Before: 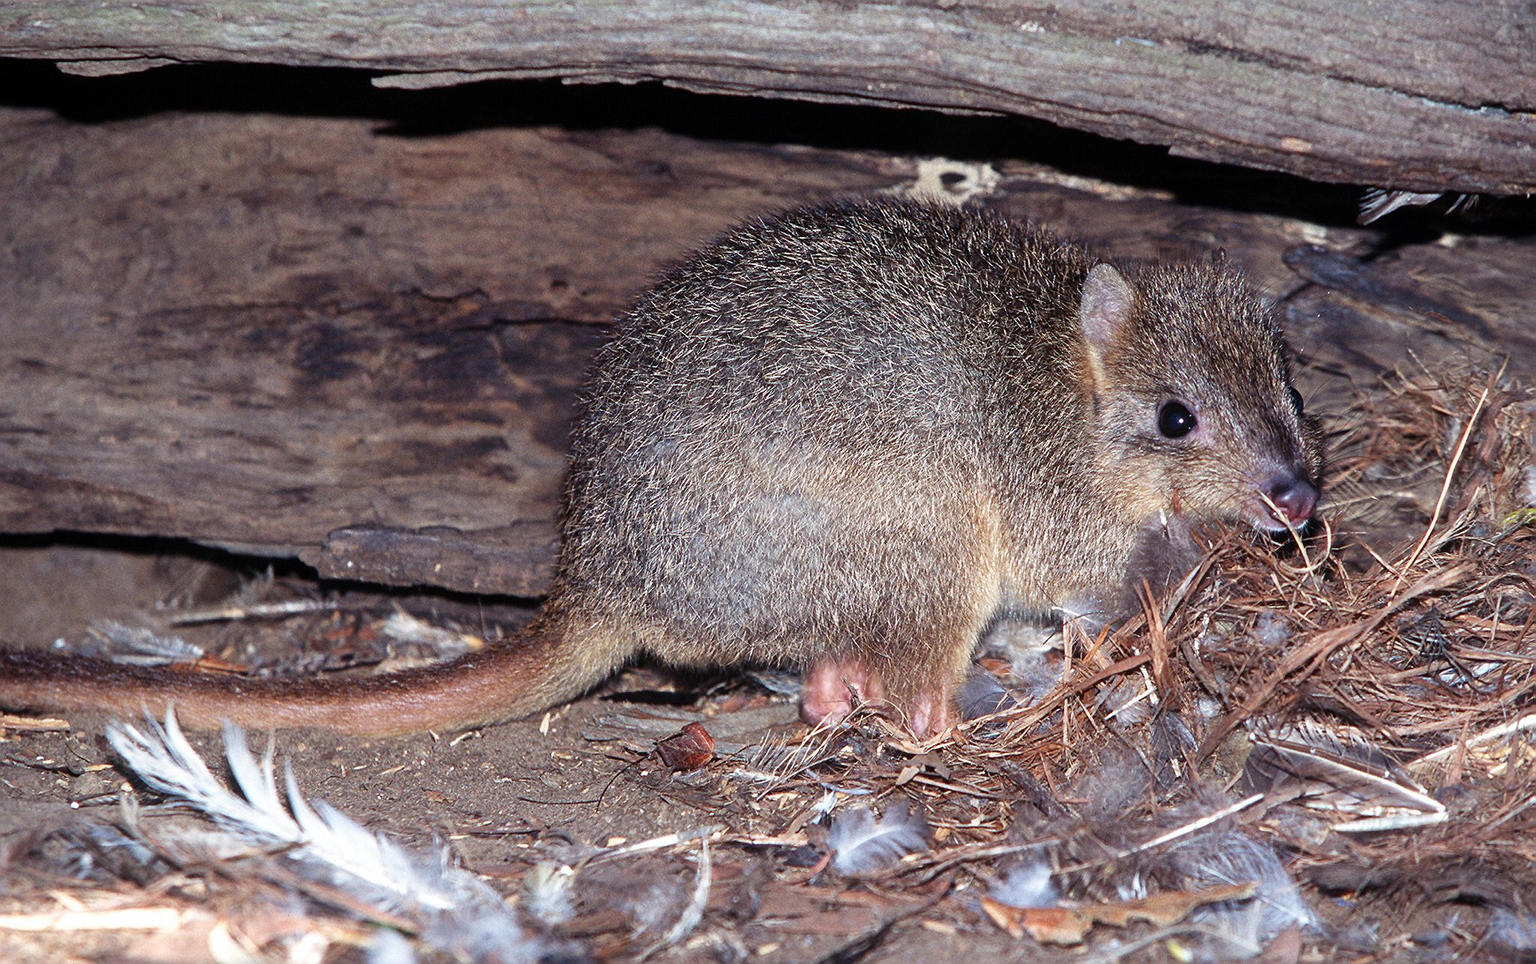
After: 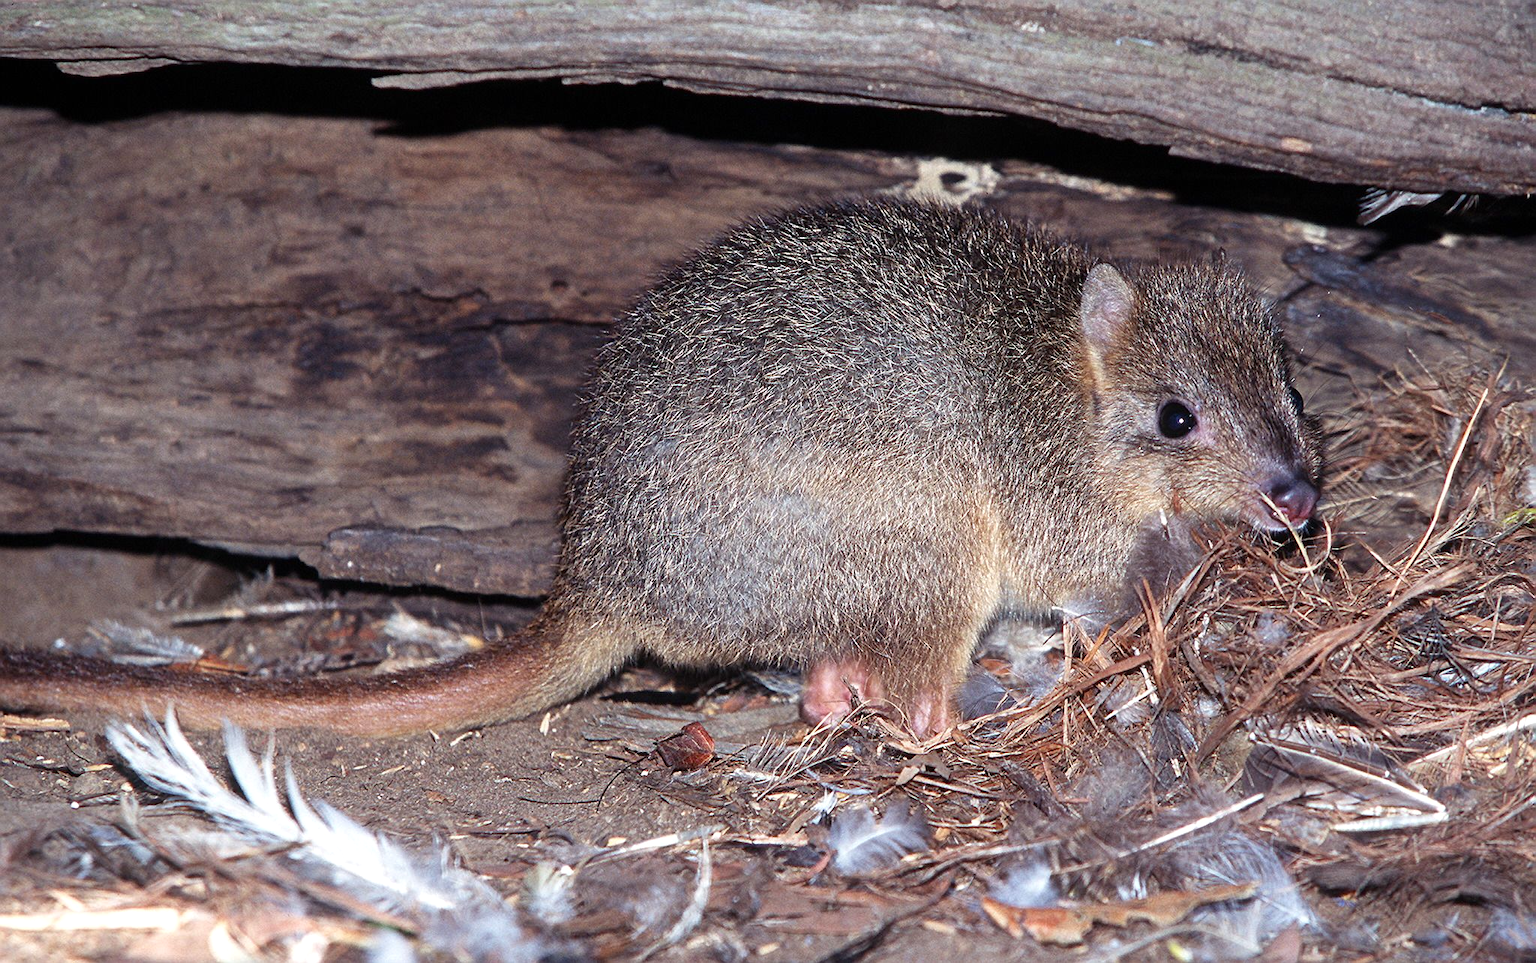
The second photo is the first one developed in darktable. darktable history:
exposure: exposure 0.086 EV, compensate highlight preservation false
